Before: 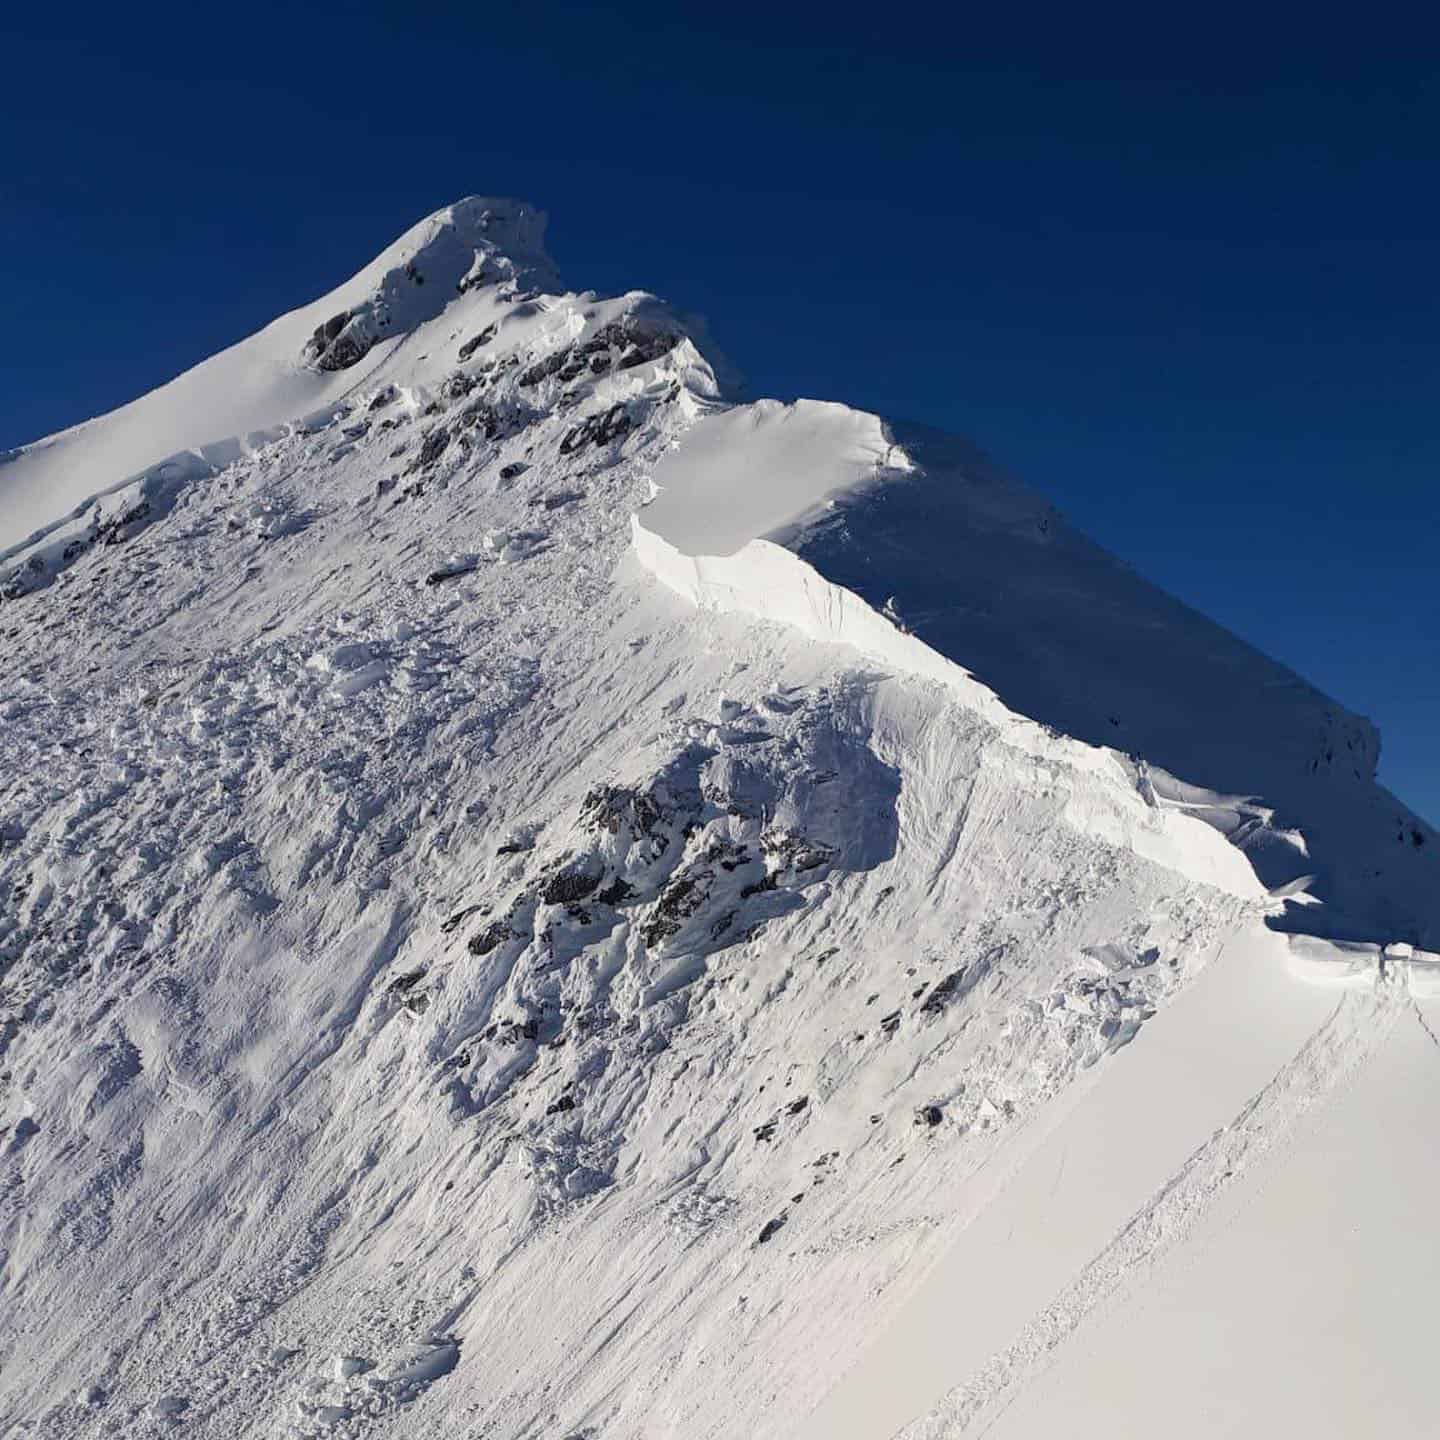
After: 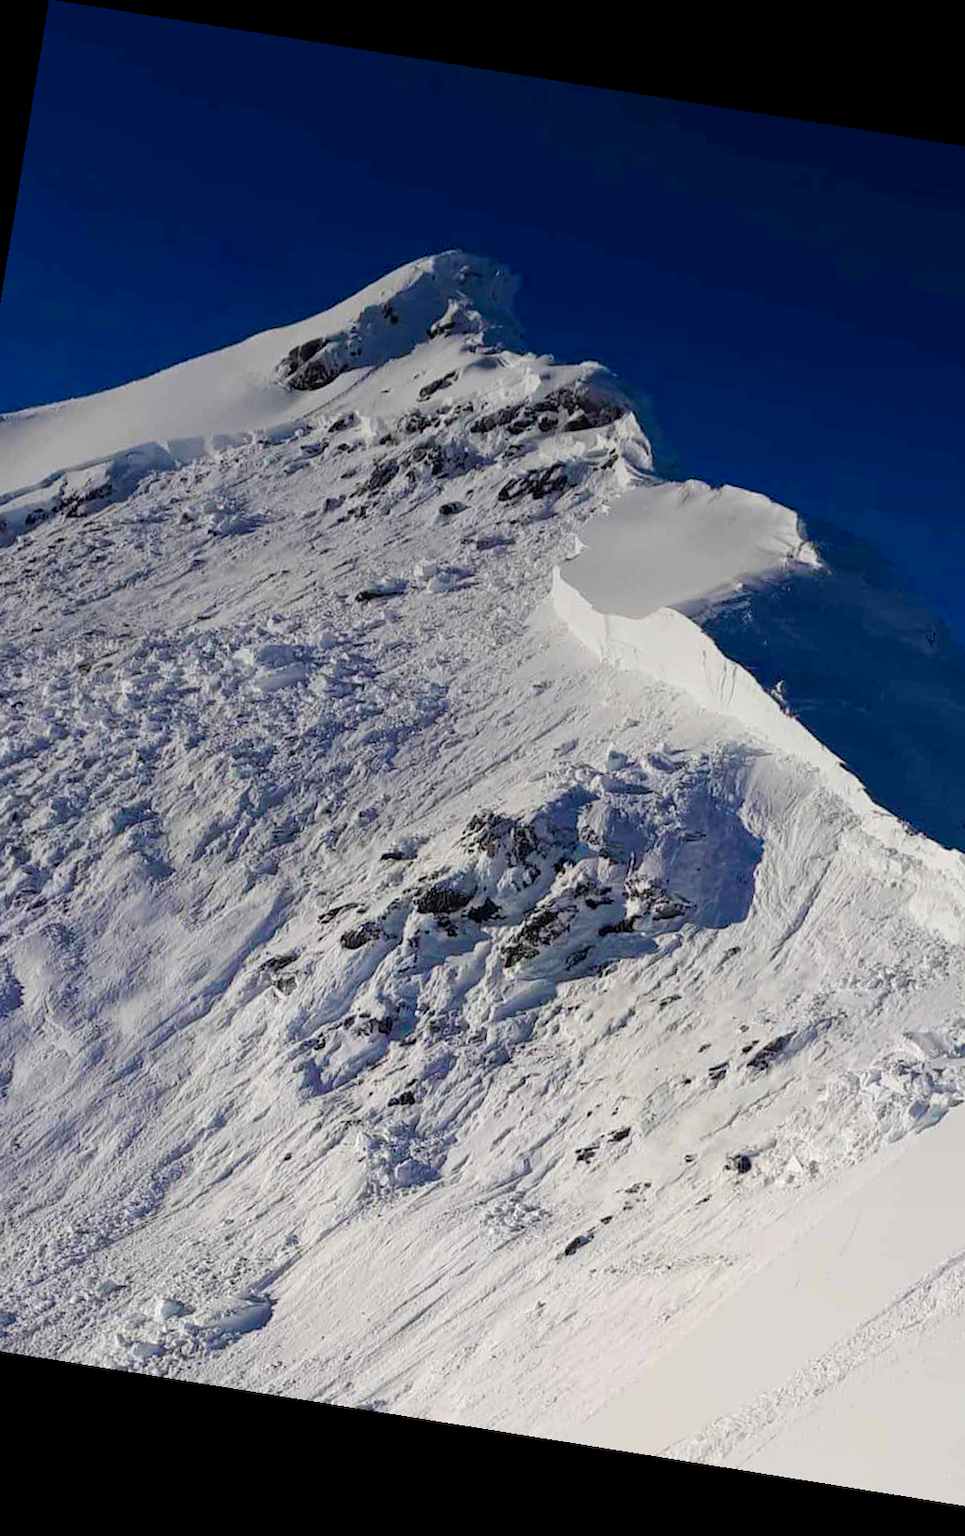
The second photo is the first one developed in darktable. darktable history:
rotate and perspective: rotation 9.12°, automatic cropping off
crop: left 10.644%, right 26.528%
color balance rgb: perceptual saturation grading › global saturation 35%, perceptual saturation grading › highlights -30%, perceptual saturation grading › shadows 35%, perceptual brilliance grading › global brilliance 3%, perceptual brilliance grading › highlights -3%, perceptual brilliance grading › shadows 3%
rgb curve: curves: ch0 [(0, 0) (0.136, 0.078) (0.262, 0.245) (0.414, 0.42) (1, 1)], compensate middle gray true, preserve colors basic power
graduated density: on, module defaults
